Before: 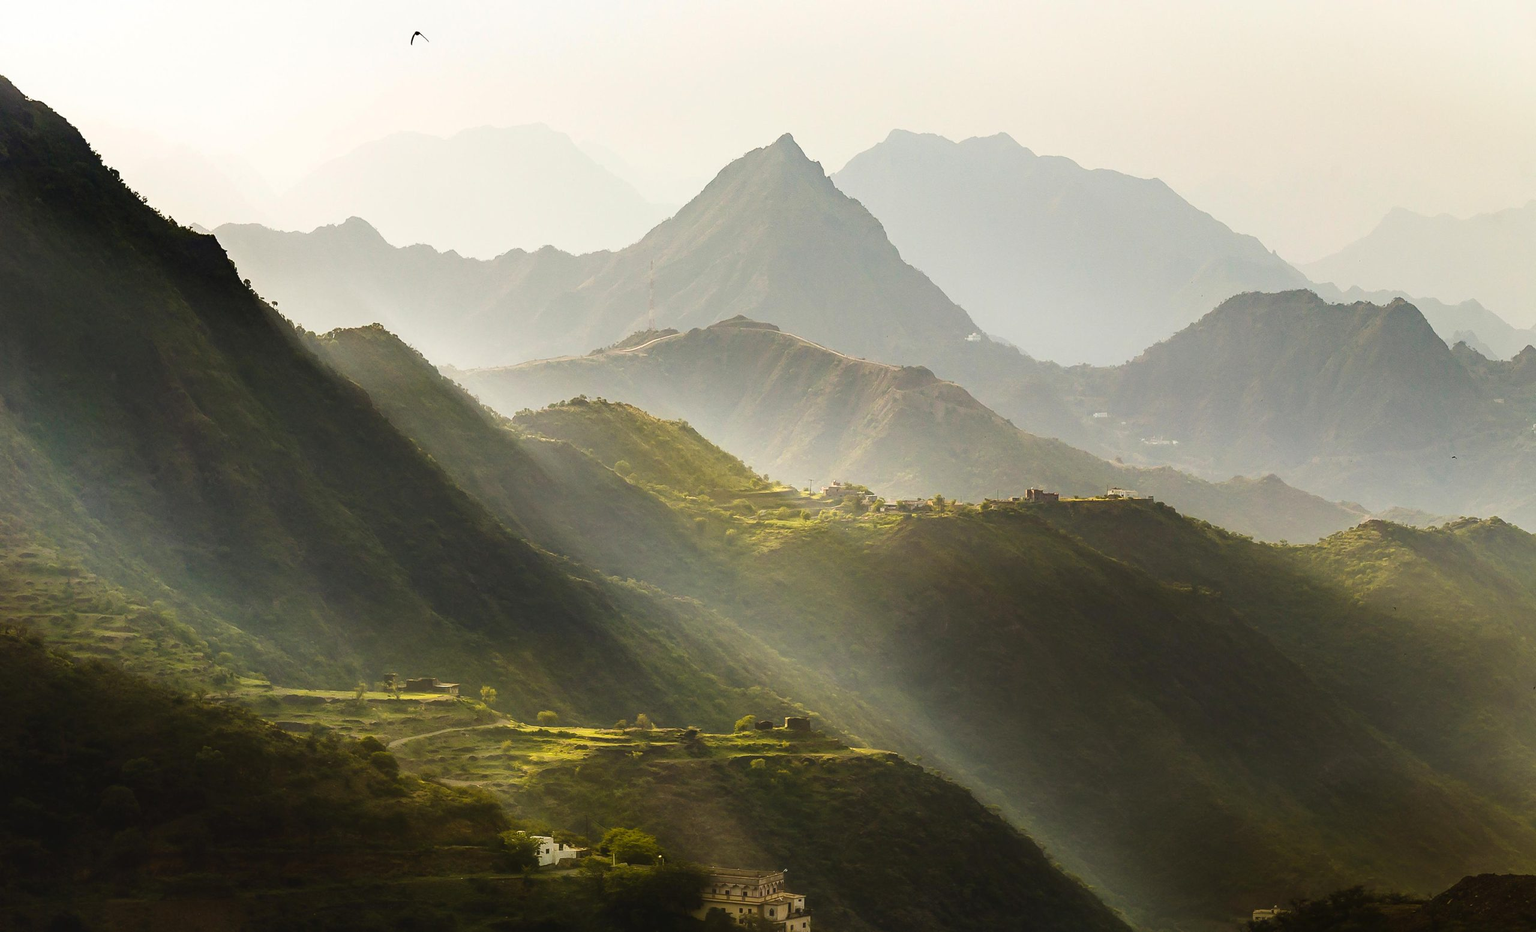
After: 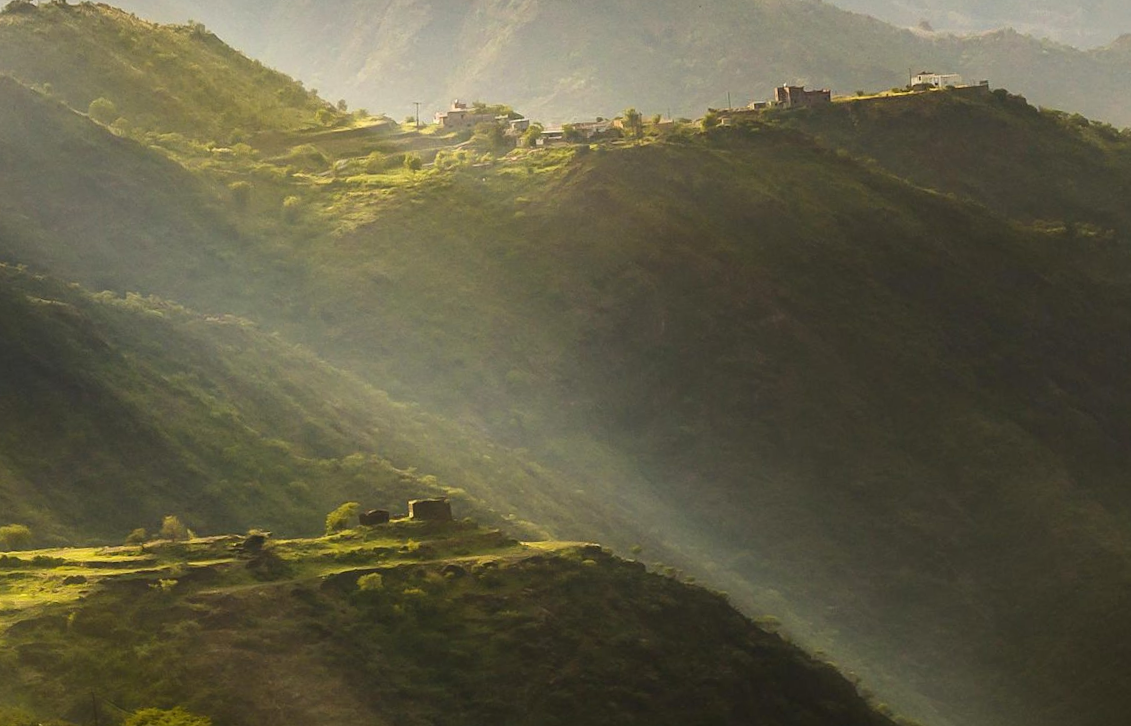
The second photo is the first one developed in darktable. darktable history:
crop: left 37.221%, top 45.169%, right 20.63%, bottom 13.777%
rotate and perspective: rotation -4.98°, automatic cropping off
shadows and highlights: radius 125.46, shadows 30.51, highlights -30.51, low approximation 0.01, soften with gaussian
